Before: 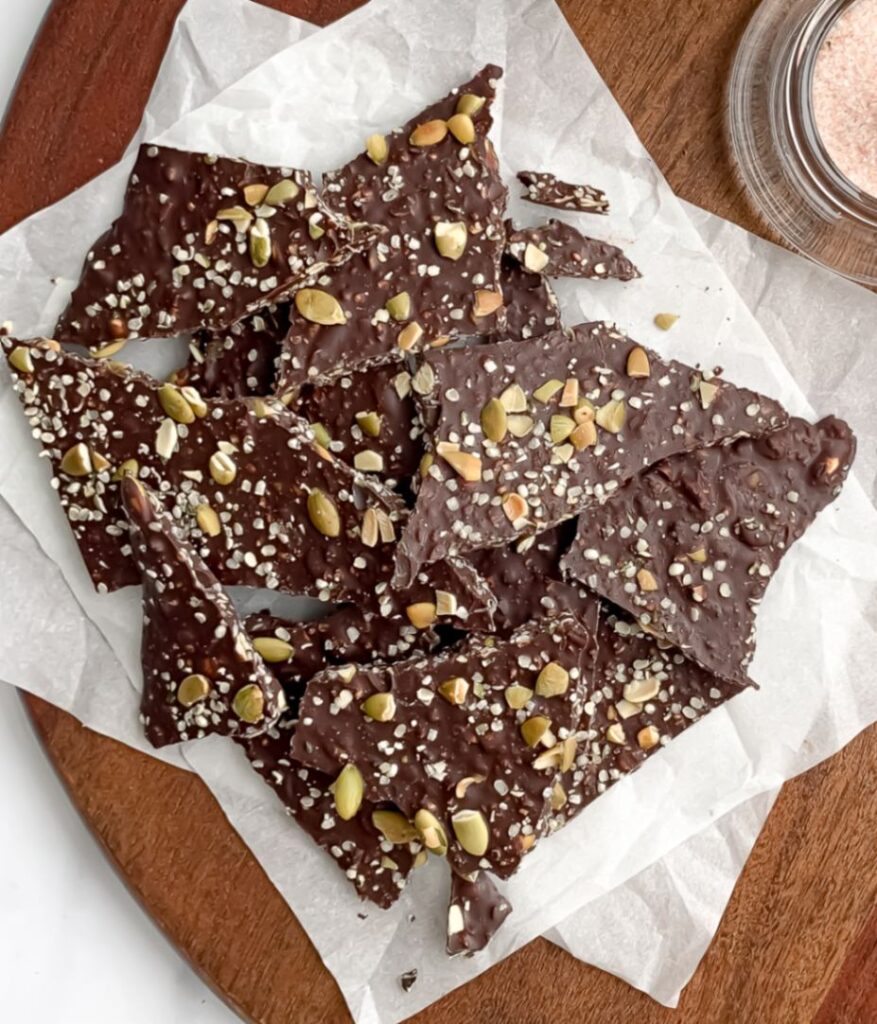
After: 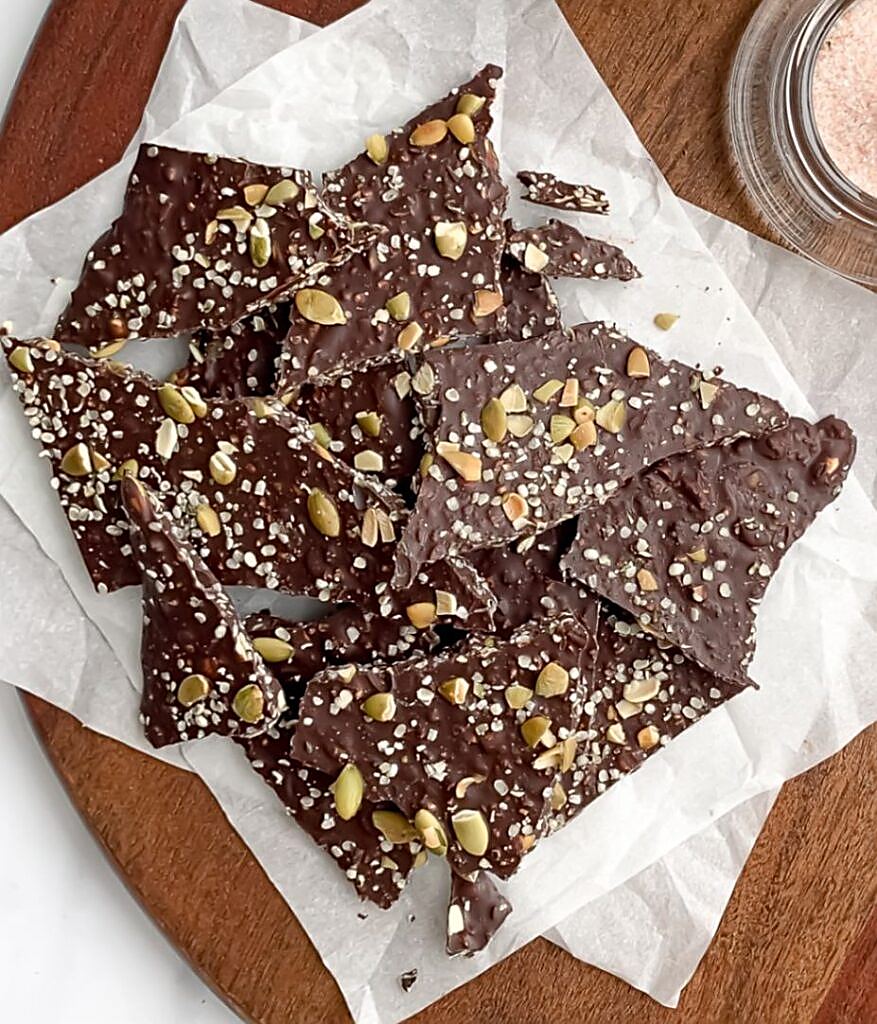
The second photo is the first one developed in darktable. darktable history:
sharpen: radius 1.411, amount 1.25, threshold 0.637
